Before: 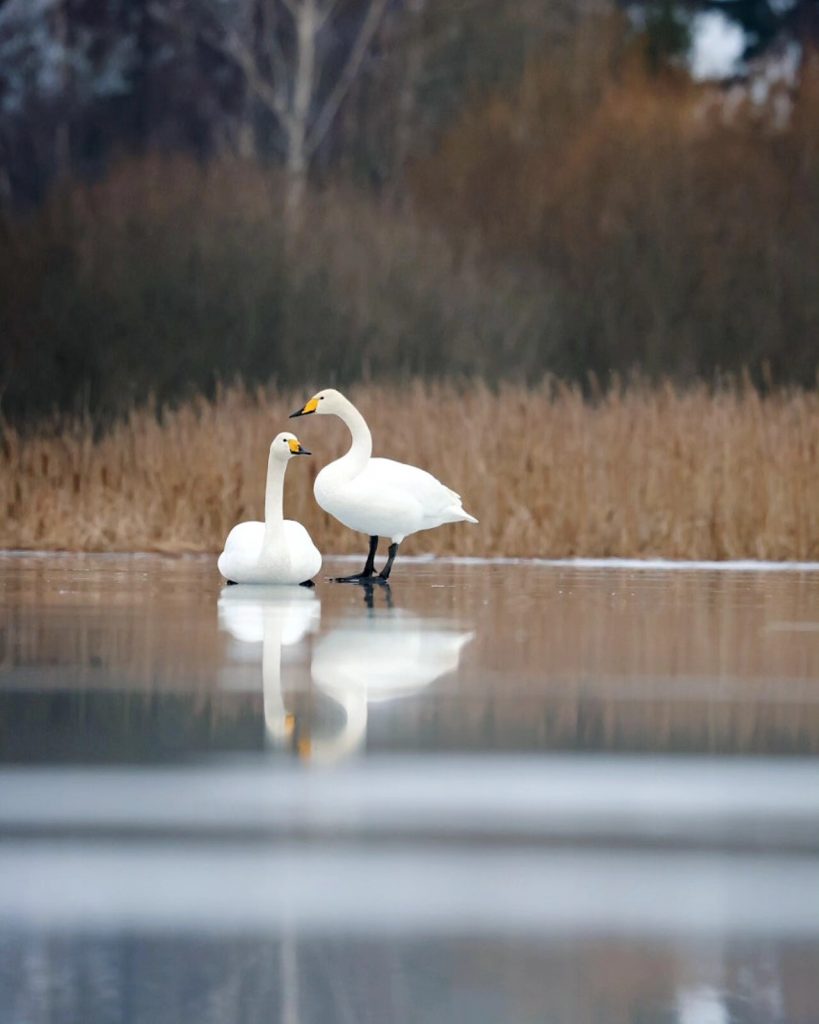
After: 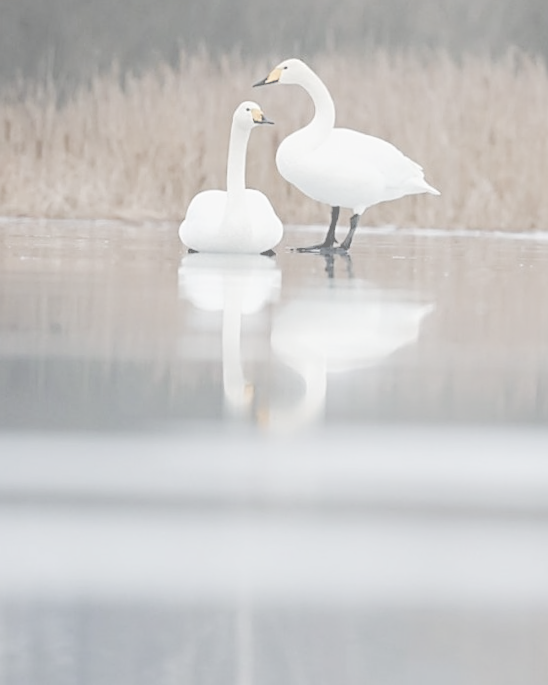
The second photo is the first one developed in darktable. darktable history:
contrast brightness saturation: contrast -0.32, brightness 0.75, saturation -0.78
crop and rotate: angle -0.82°, left 3.85%, top 31.828%, right 27.992%
sharpen: on, module defaults
color balance rgb: perceptual saturation grading › global saturation 25%, perceptual saturation grading › highlights -50%, perceptual saturation grading › shadows 30%, perceptual brilliance grading › global brilliance 12%, global vibrance 20%
